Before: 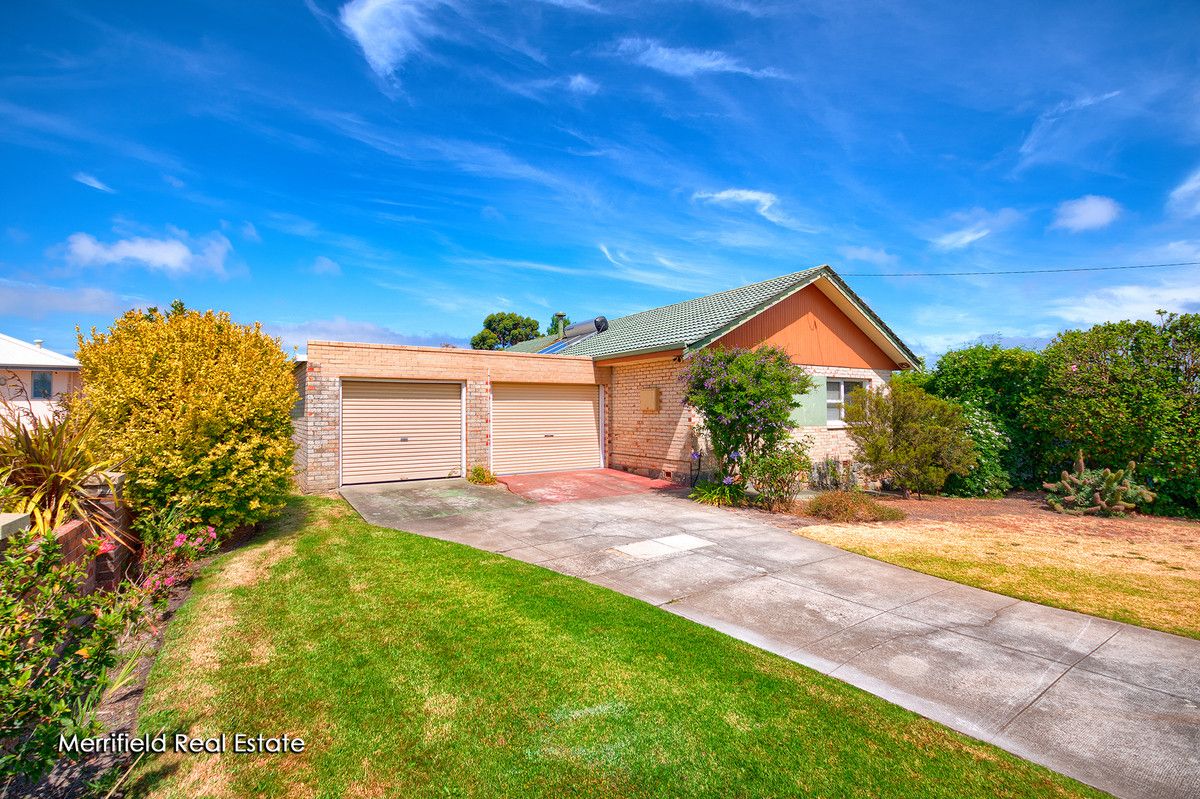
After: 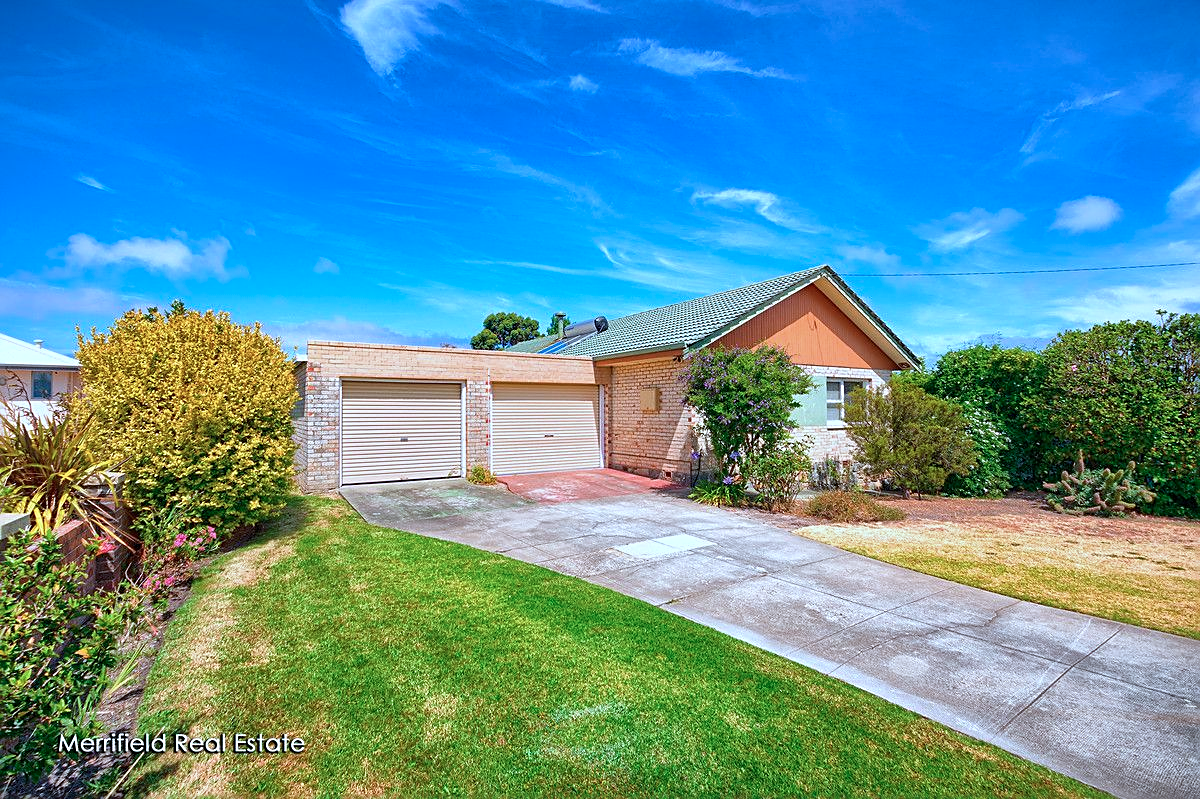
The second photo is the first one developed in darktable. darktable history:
color calibration: illuminant as shot in camera, x 0.383, y 0.38, temperature 3949.15 K, gamut compression 1.66
sharpen: on, module defaults
